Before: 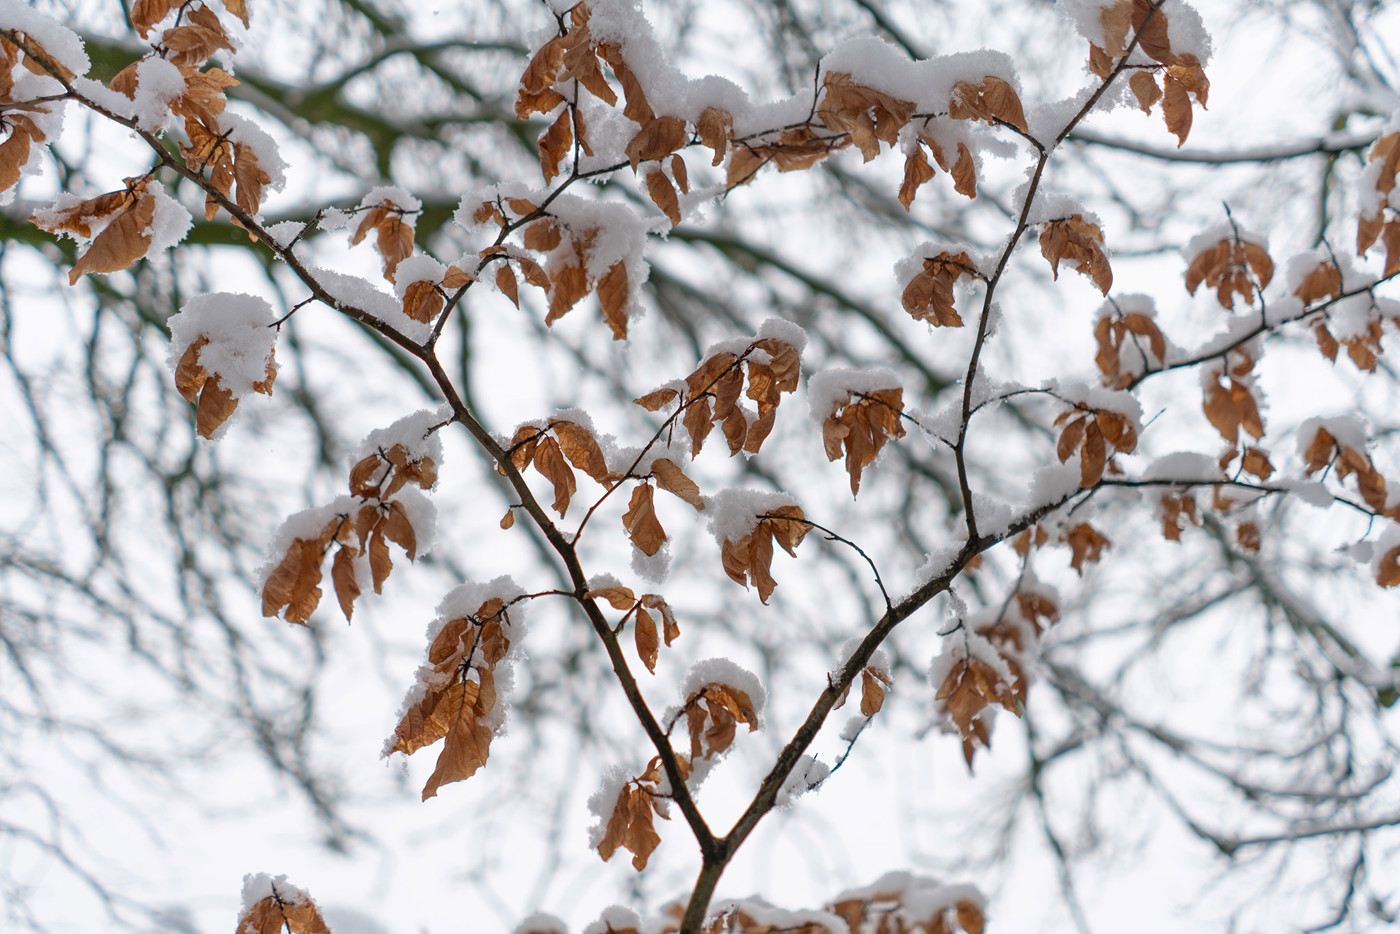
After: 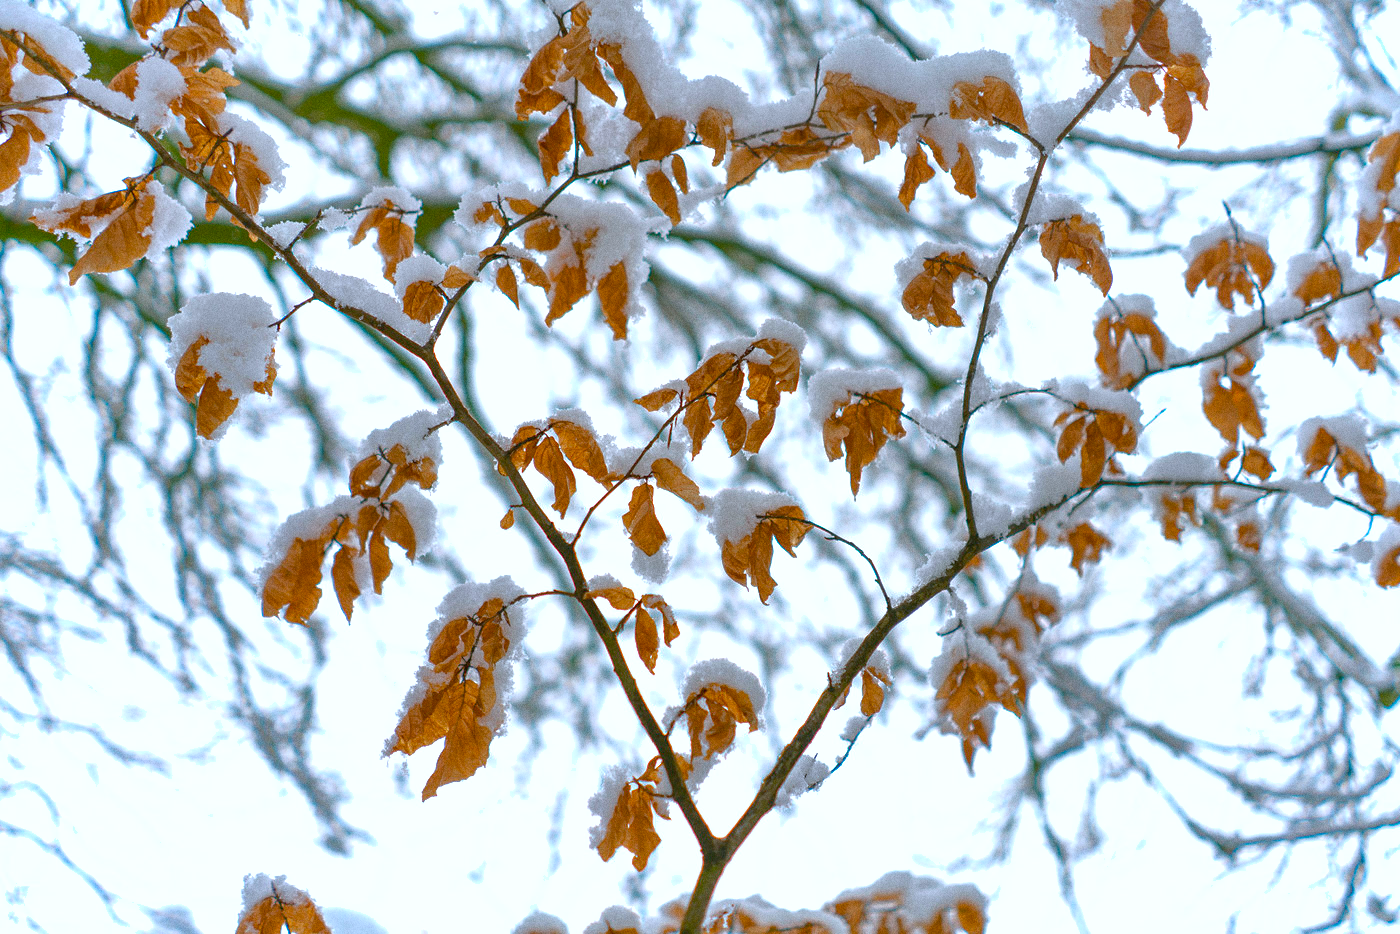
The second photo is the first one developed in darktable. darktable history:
shadows and highlights: on, module defaults
color balance: mode lift, gamma, gain (sRGB), lift [1.04, 1, 1, 0.97], gamma [1.01, 1, 1, 0.97], gain [0.96, 1, 1, 0.97]
white balance: red 1.009, blue 1.027
exposure: black level correction 0, exposure 0.5 EV, compensate highlight preservation false
color balance rgb: perceptual saturation grading › global saturation 45%, perceptual saturation grading › highlights -25%, perceptual saturation grading › shadows 50%, perceptual brilliance grading › global brilliance 3%, global vibrance 3%
color calibration: illuminant custom, x 0.368, y 0.373, temperature 4330.32 K
grain: on, module defaults
